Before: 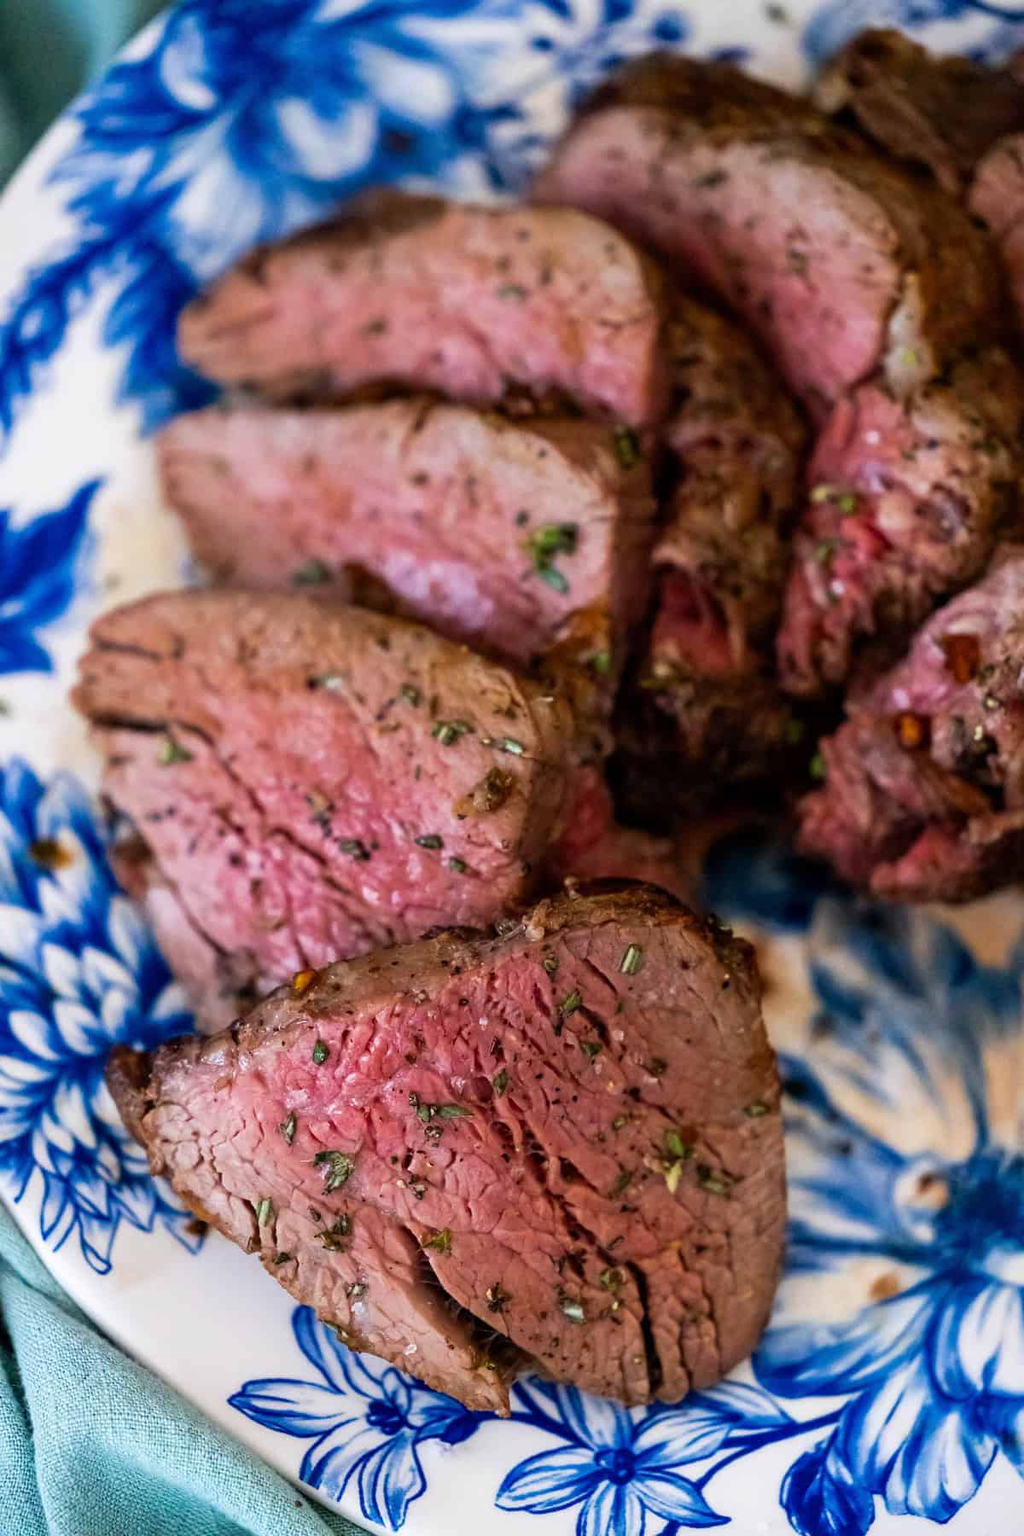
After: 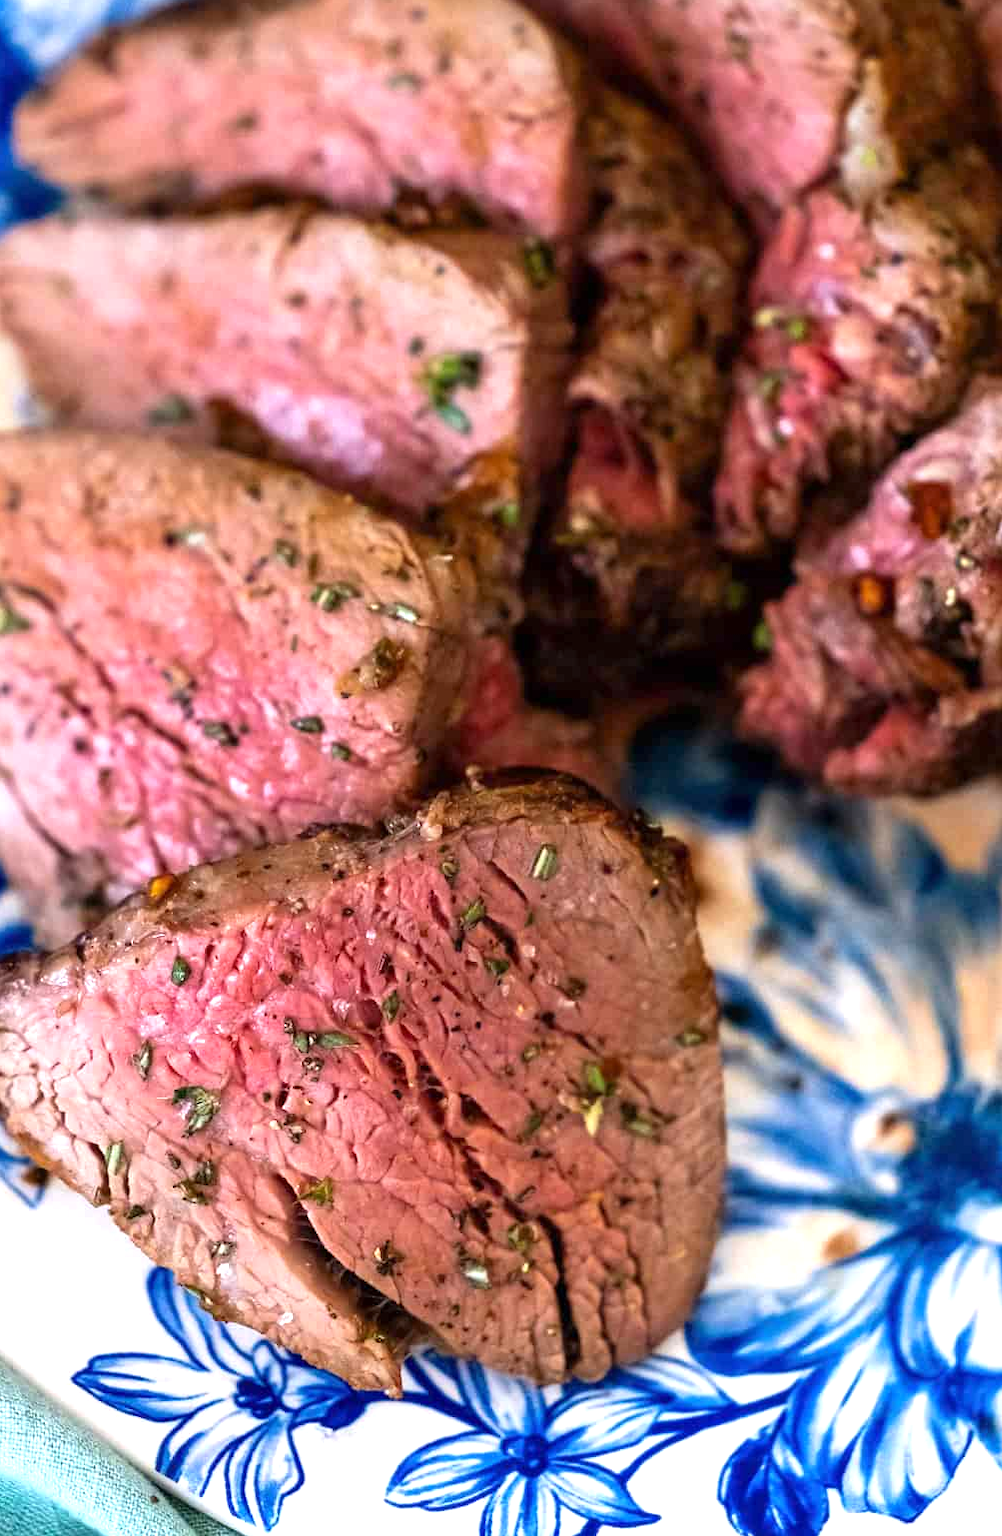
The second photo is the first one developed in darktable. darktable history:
crop: left 16.313%, top 14.54%
exposure: exposure 0.78 EV, compensate highlight preservation false
